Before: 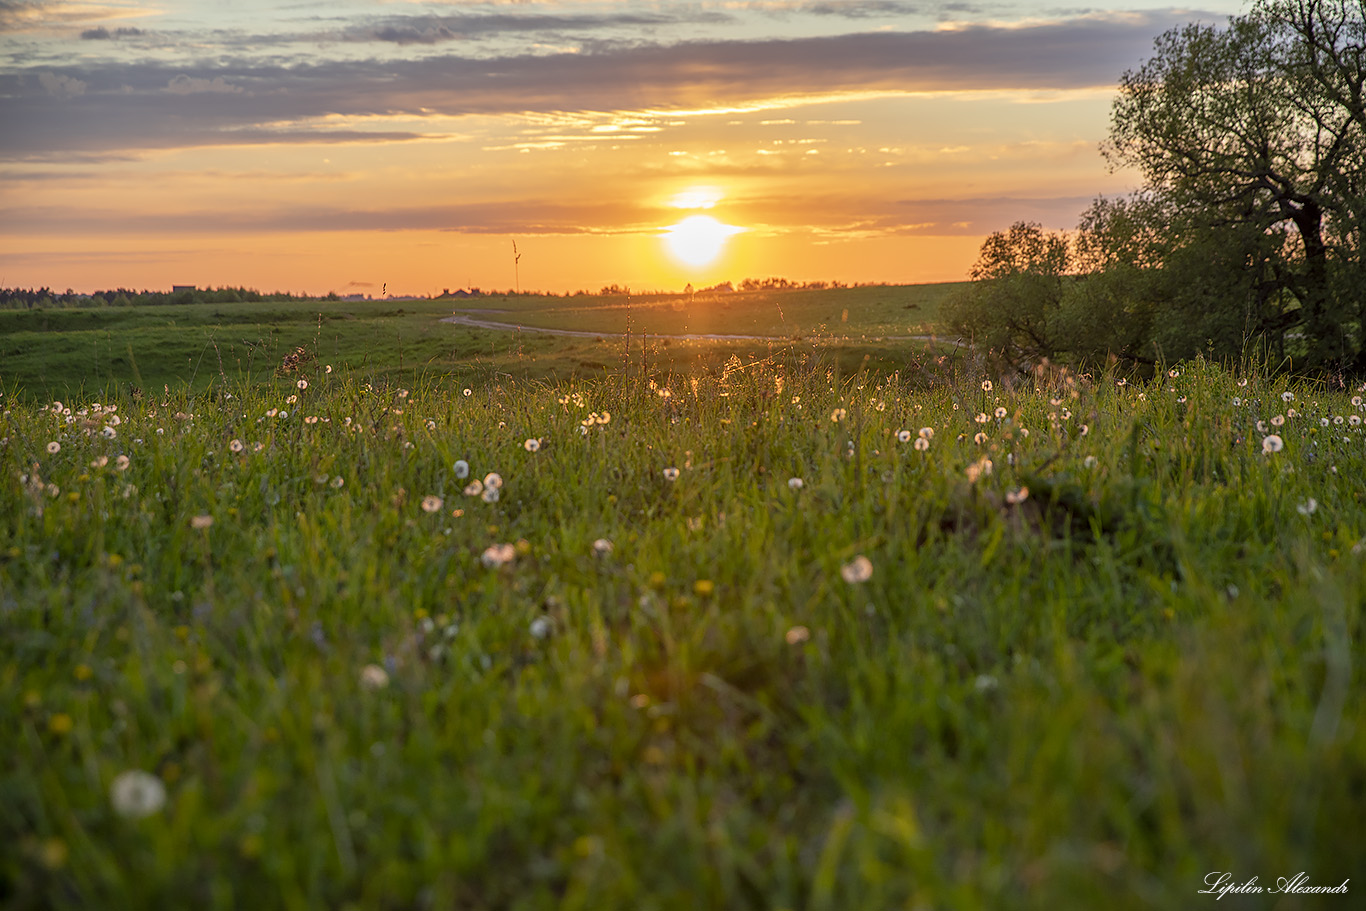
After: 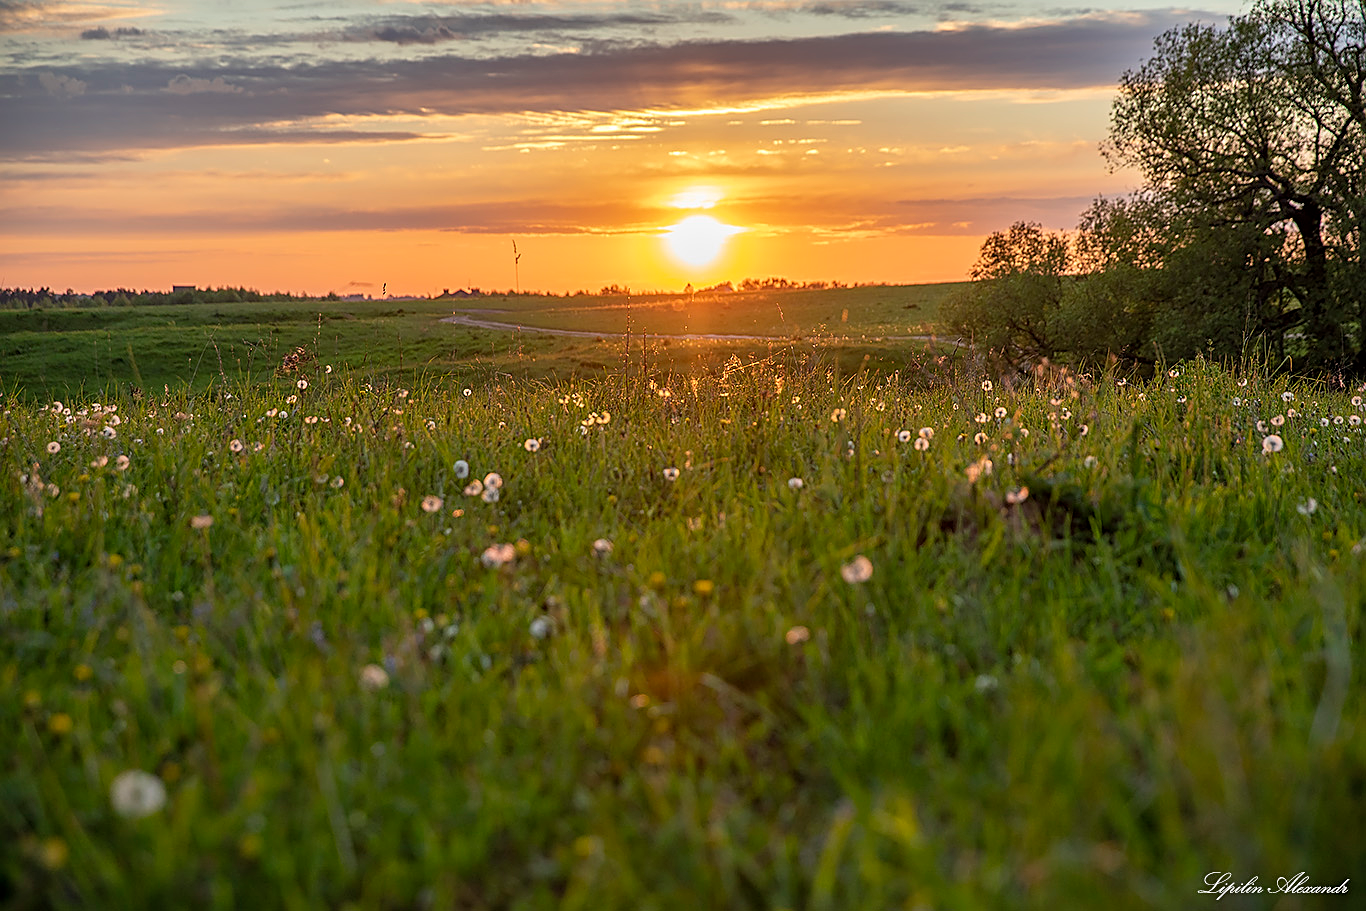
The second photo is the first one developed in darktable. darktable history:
sharpen: on, module defaults
shadows and highlights: shadows 25.23, highlights -47.97, soften with gaussian
